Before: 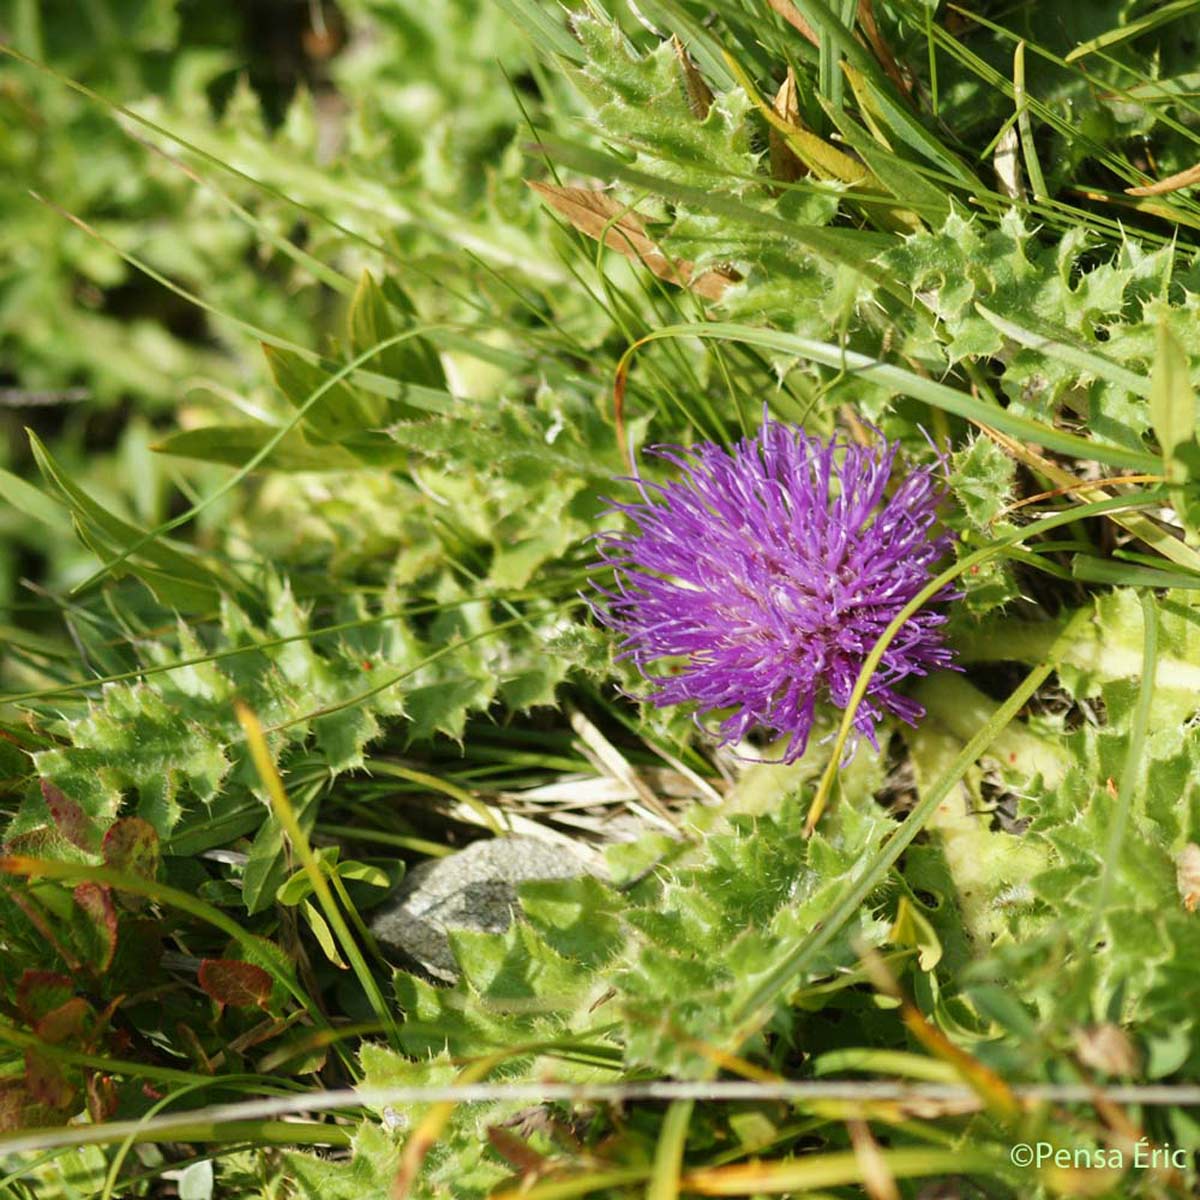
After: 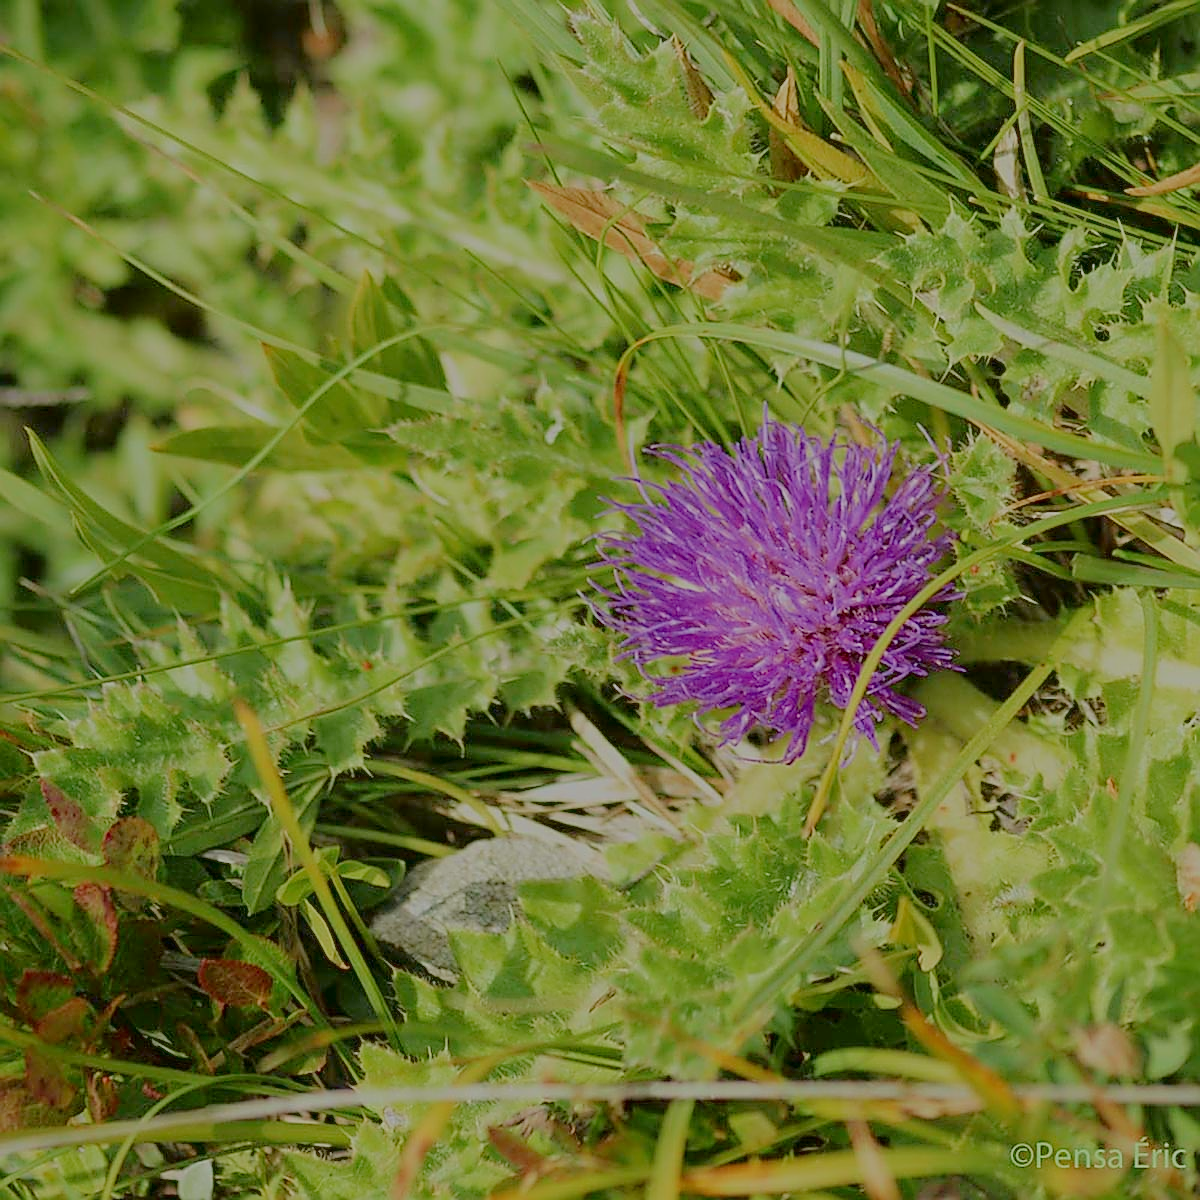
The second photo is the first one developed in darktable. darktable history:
sharpen: radius 1.4, amount 1.25, threshold 0.7
filmic rgb: black relative exposure -14 EV, white relative exposure 8 EV, threshold 3 EV, hardness 3.74, latitude 50%, contrast 0.5, color science v5 (2021), contrast in shadows safe, contrast in highlights safe, enable highlight reconstruction true
fill light: exposure -2 EV, width 8.6
